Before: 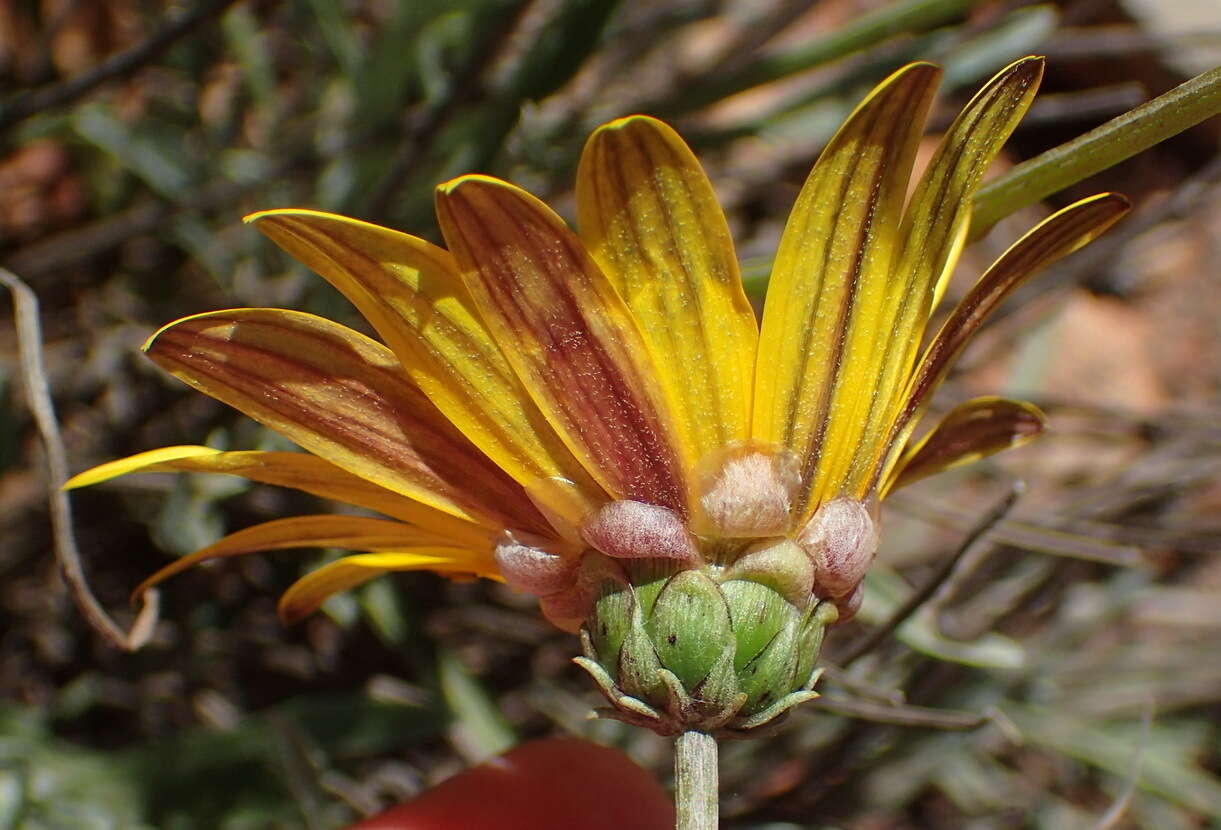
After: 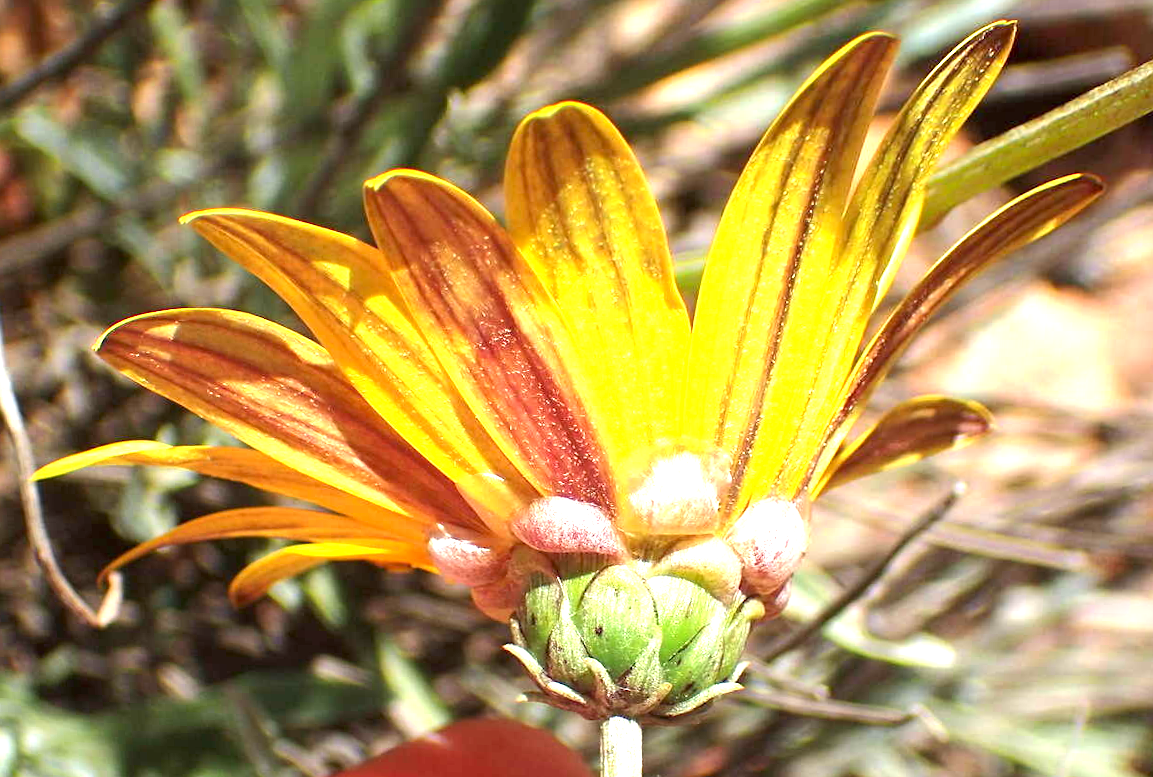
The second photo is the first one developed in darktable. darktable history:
rotate and perspective: rotation 0.062°, lens shift (vertical) 0.115, lens shift (horizontal) -0.133, crop left 0.047, crop right 0.94, crop top 0.061, crop bottom 0.94
exposure: black level correction 0.001, exposure 1.719 EV, compensate exposure bias true, compensate highlight preservation false
